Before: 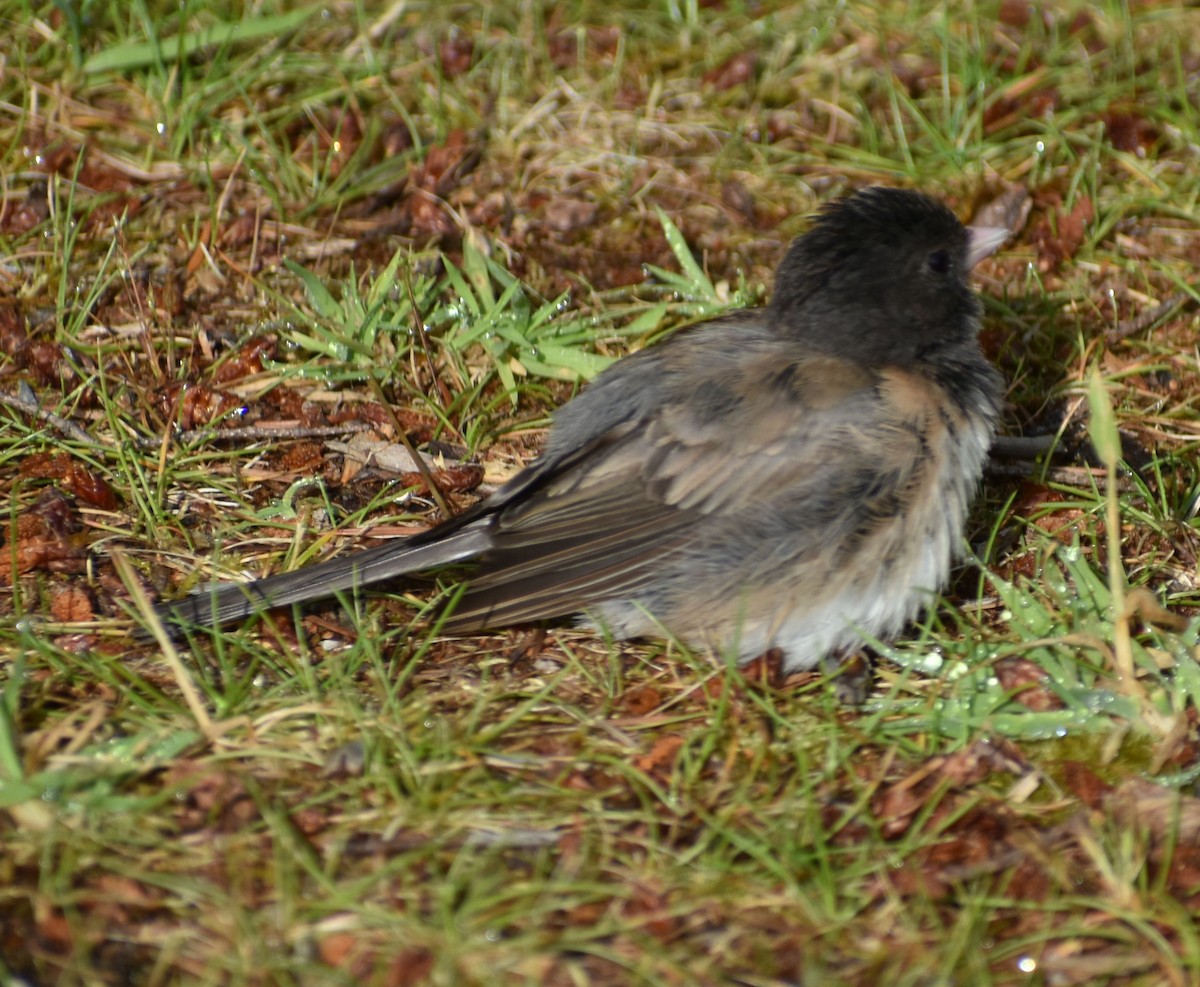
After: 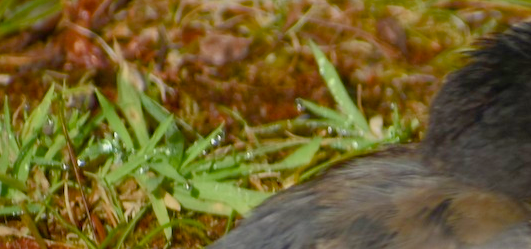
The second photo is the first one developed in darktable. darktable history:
crop: left 28.866%, top 16.808%, right 26.843%, bottom 57.947%
color balance rgb: perceptual saturation grading › global saturation 43.801%, perceptual saturation grading › highlights -49.444%, perceptual saturation grading › shadows 29.702%, global vibrance 9.9%
exposure: exposure -0.143 EV, compensate highlight preservation false
shadows and highlights: on, module defaults
